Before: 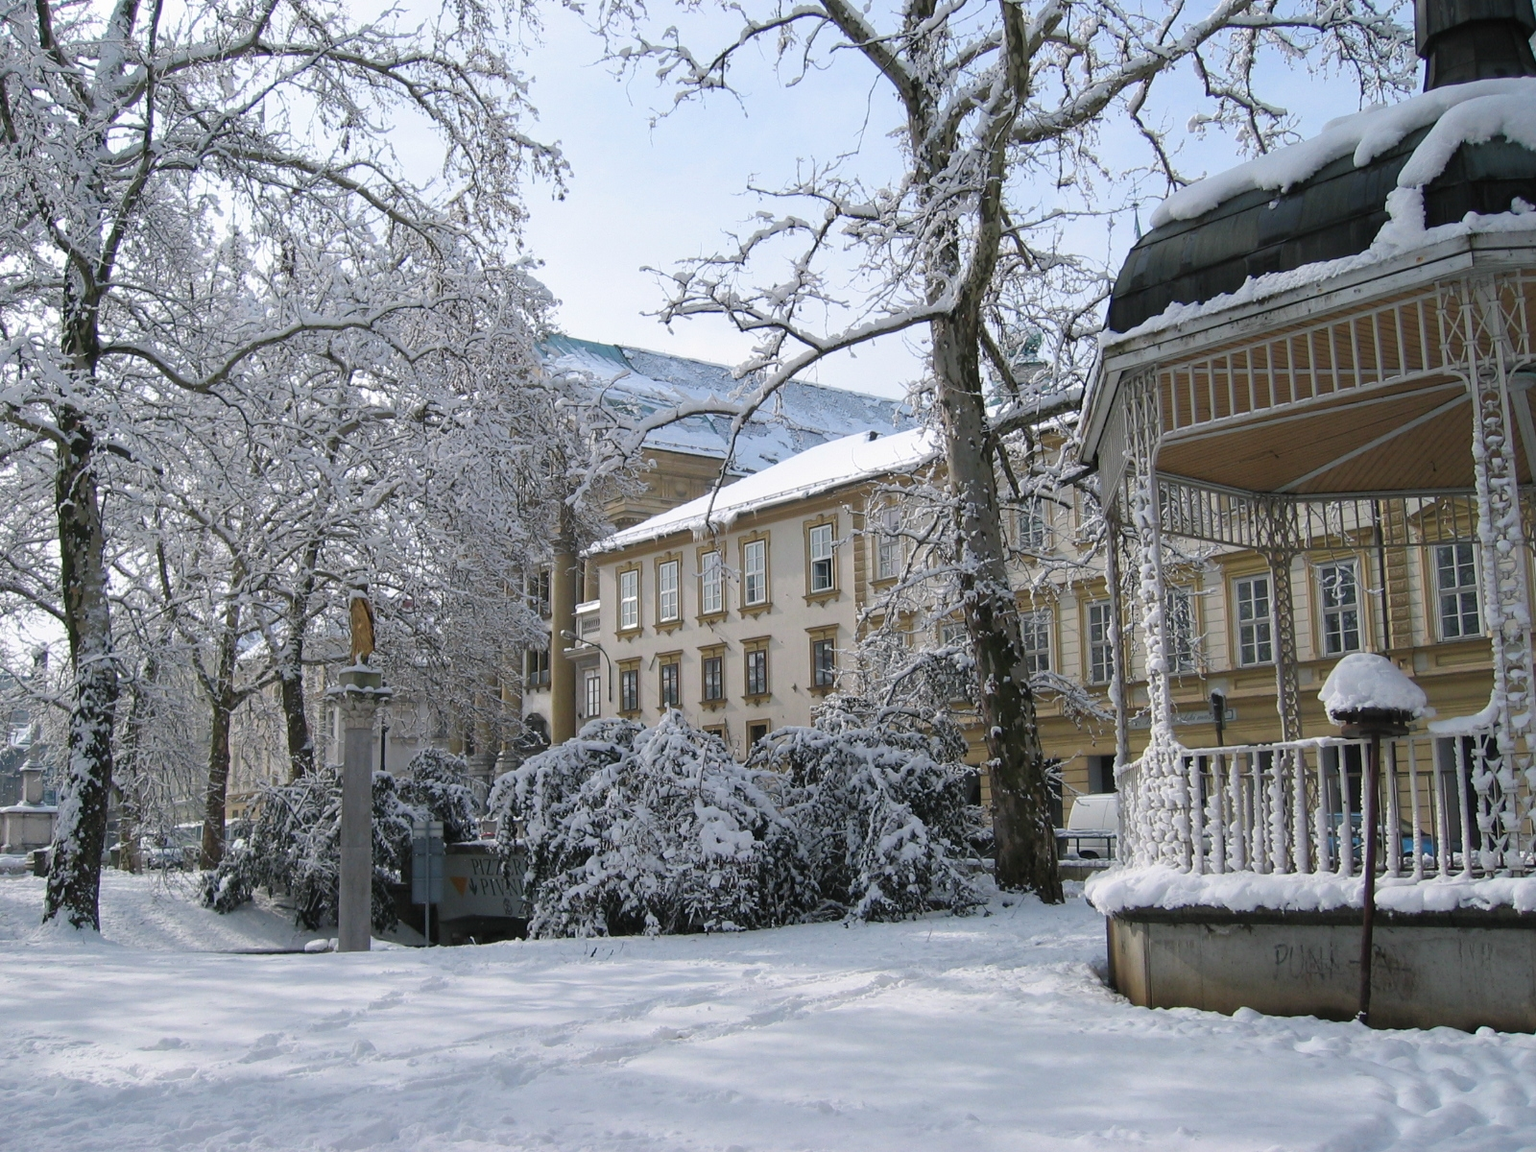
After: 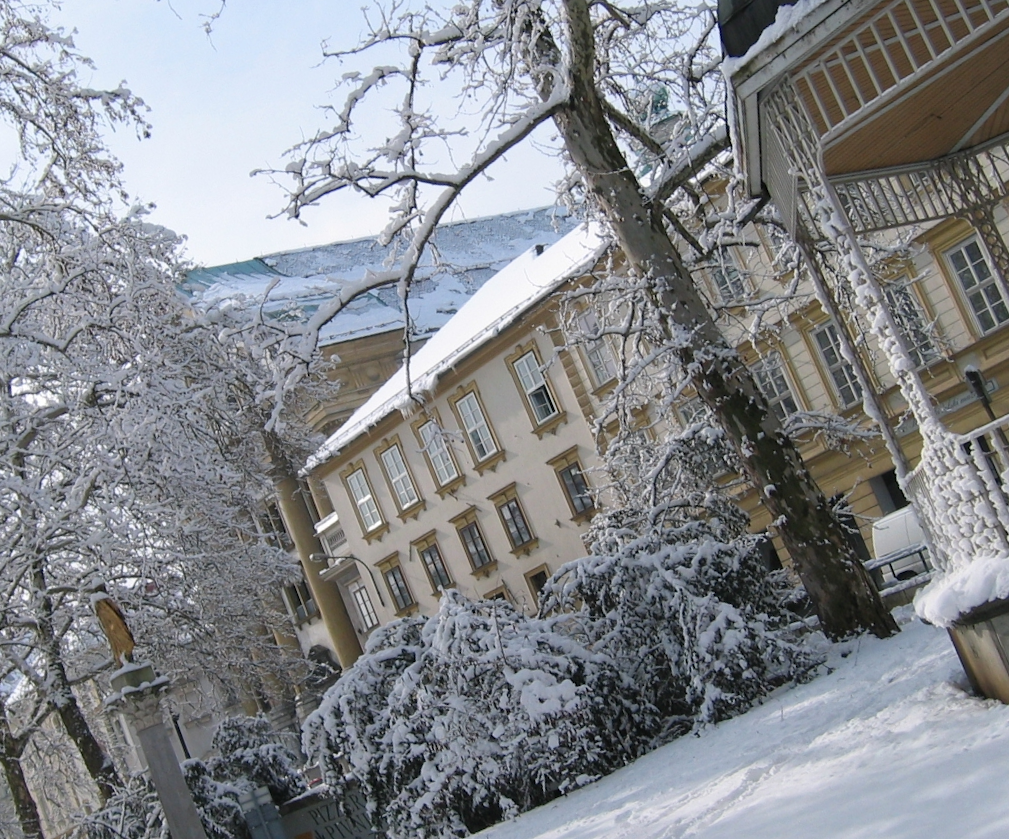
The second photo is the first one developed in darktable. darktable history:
crop and rotate: angle 21.15°, left 6.725%, right 4.082%, bottom 1.079%
